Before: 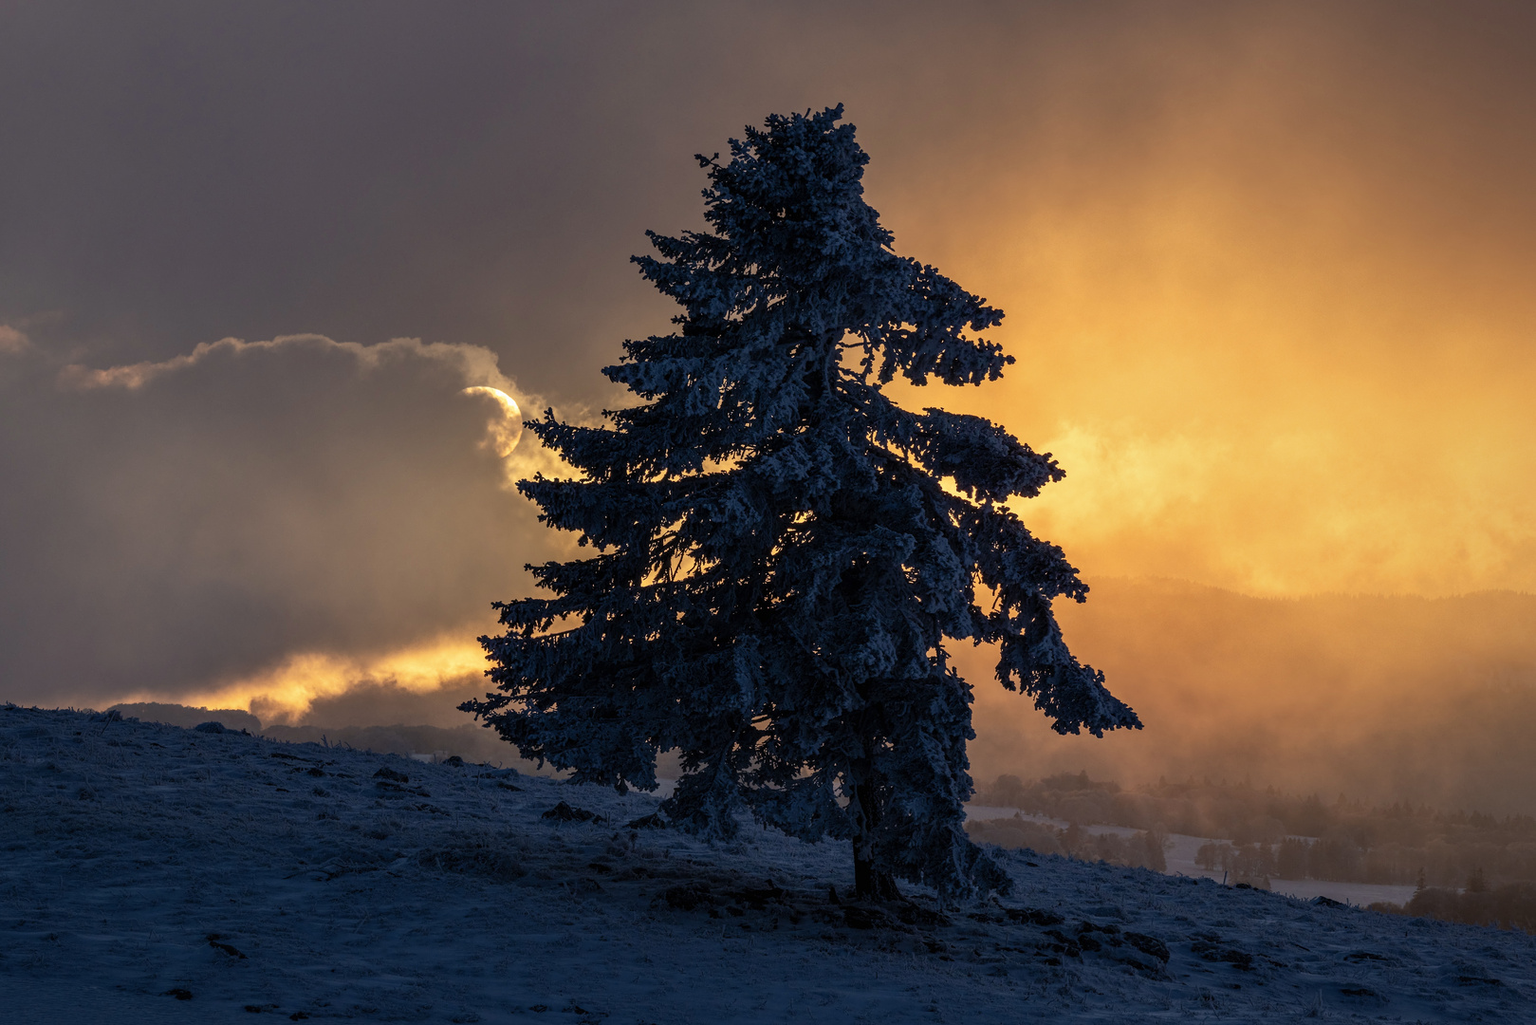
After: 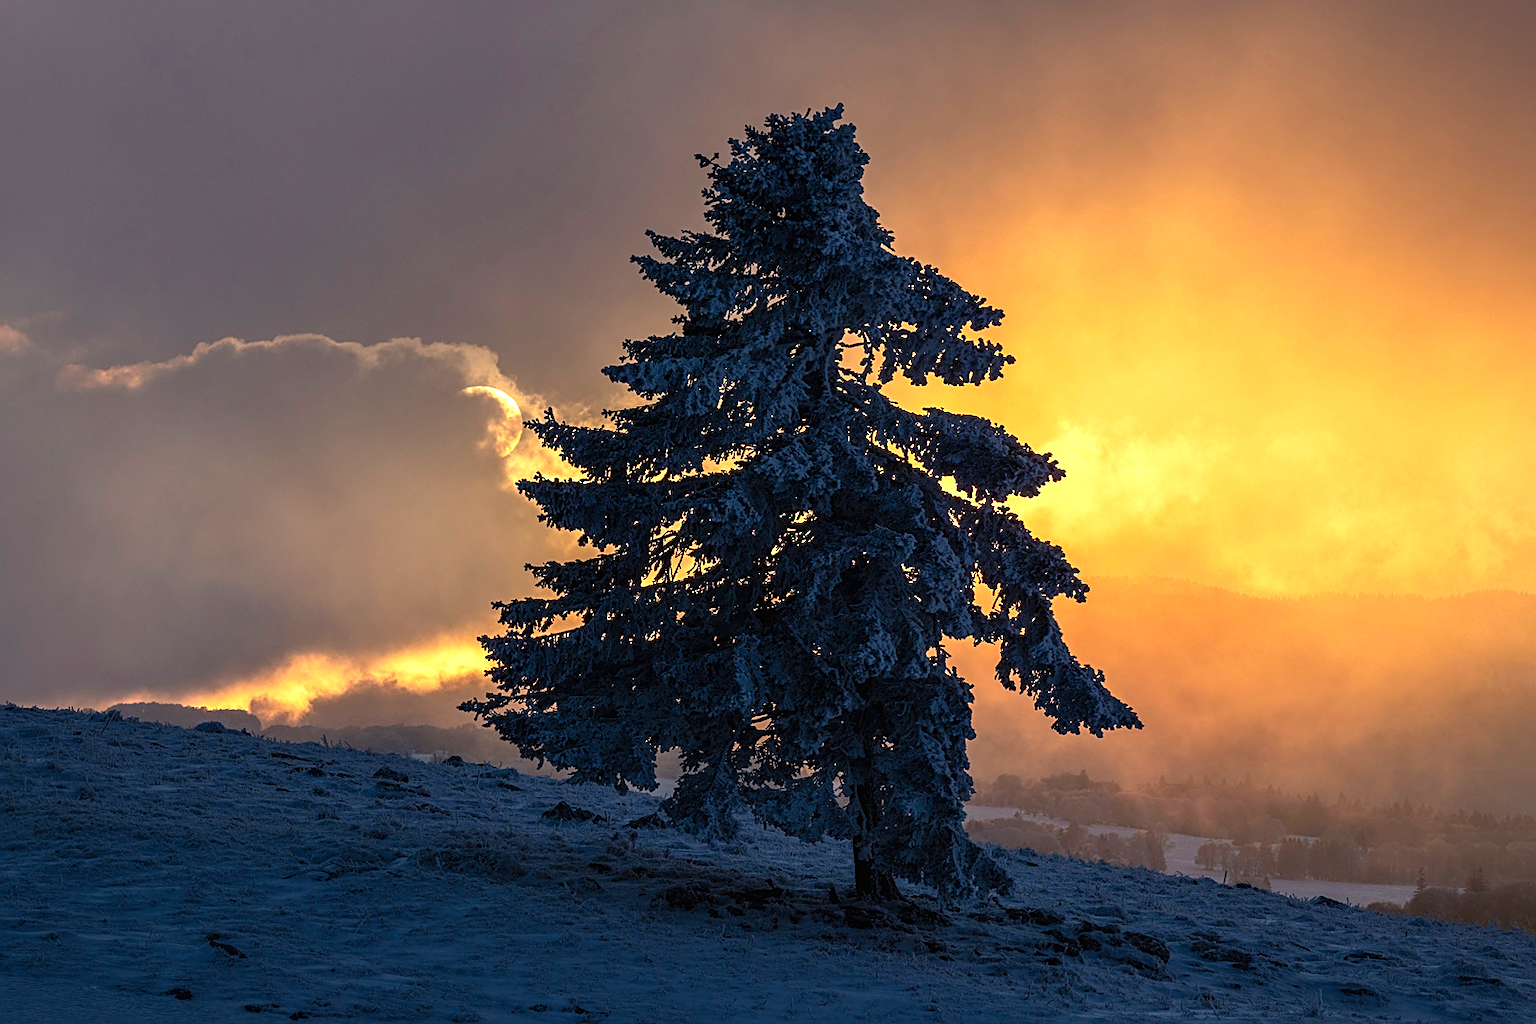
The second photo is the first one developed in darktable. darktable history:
exposure: black level correction 0, exposure 0.6 EV, compensate highlight preservation false
sharpen: on, module defaults
